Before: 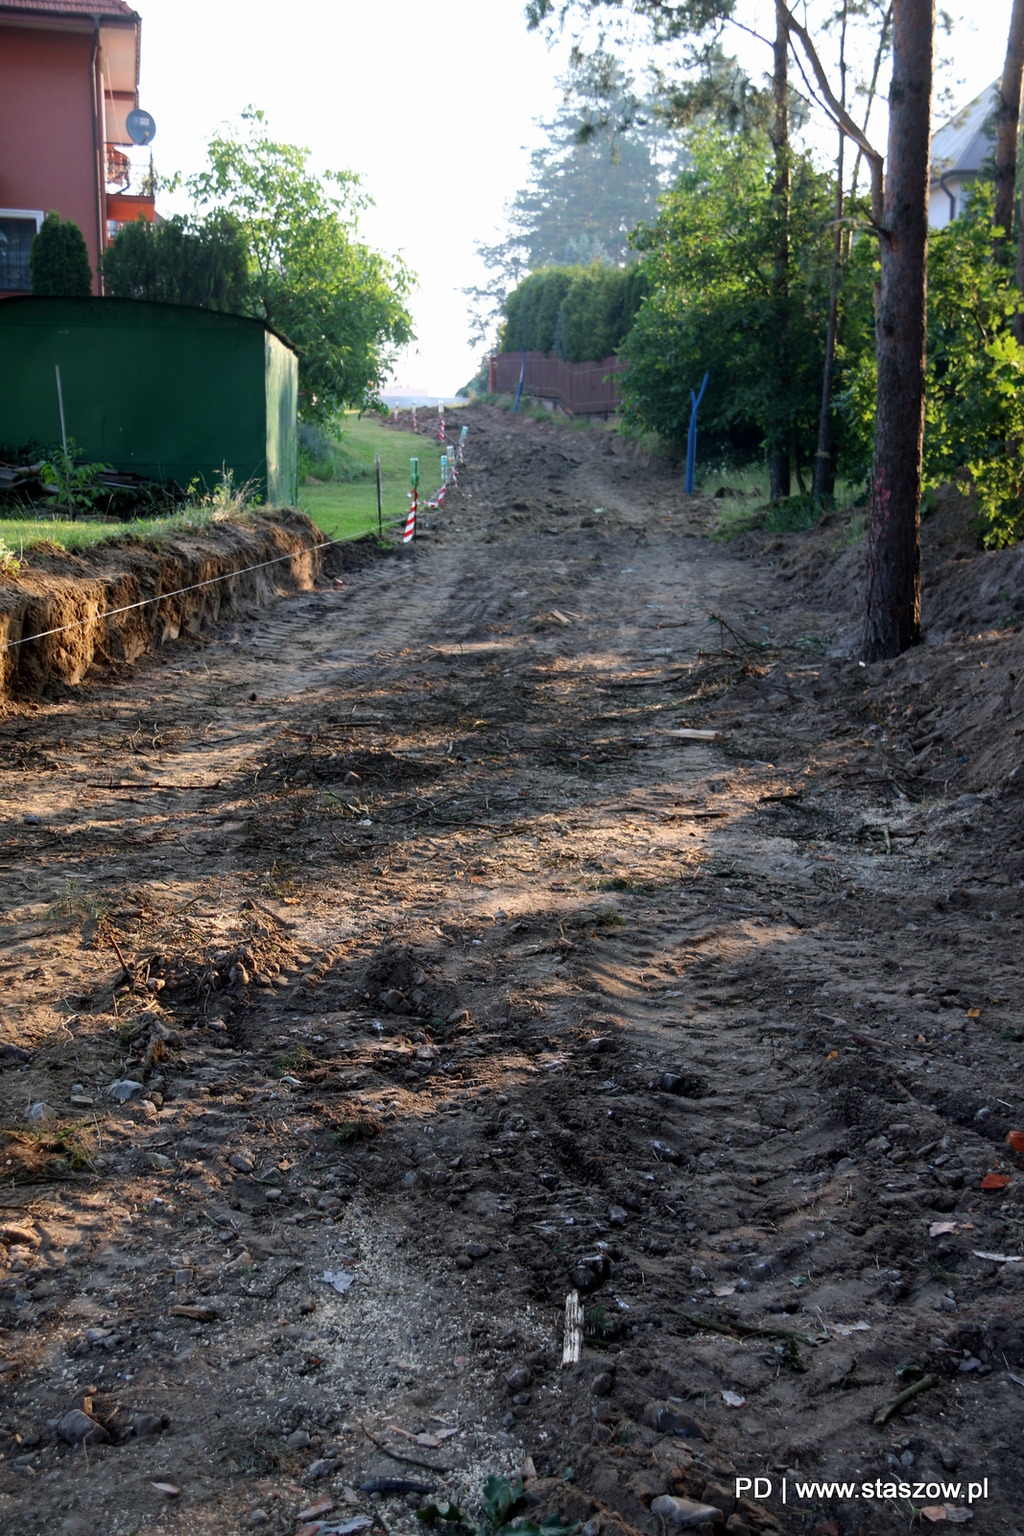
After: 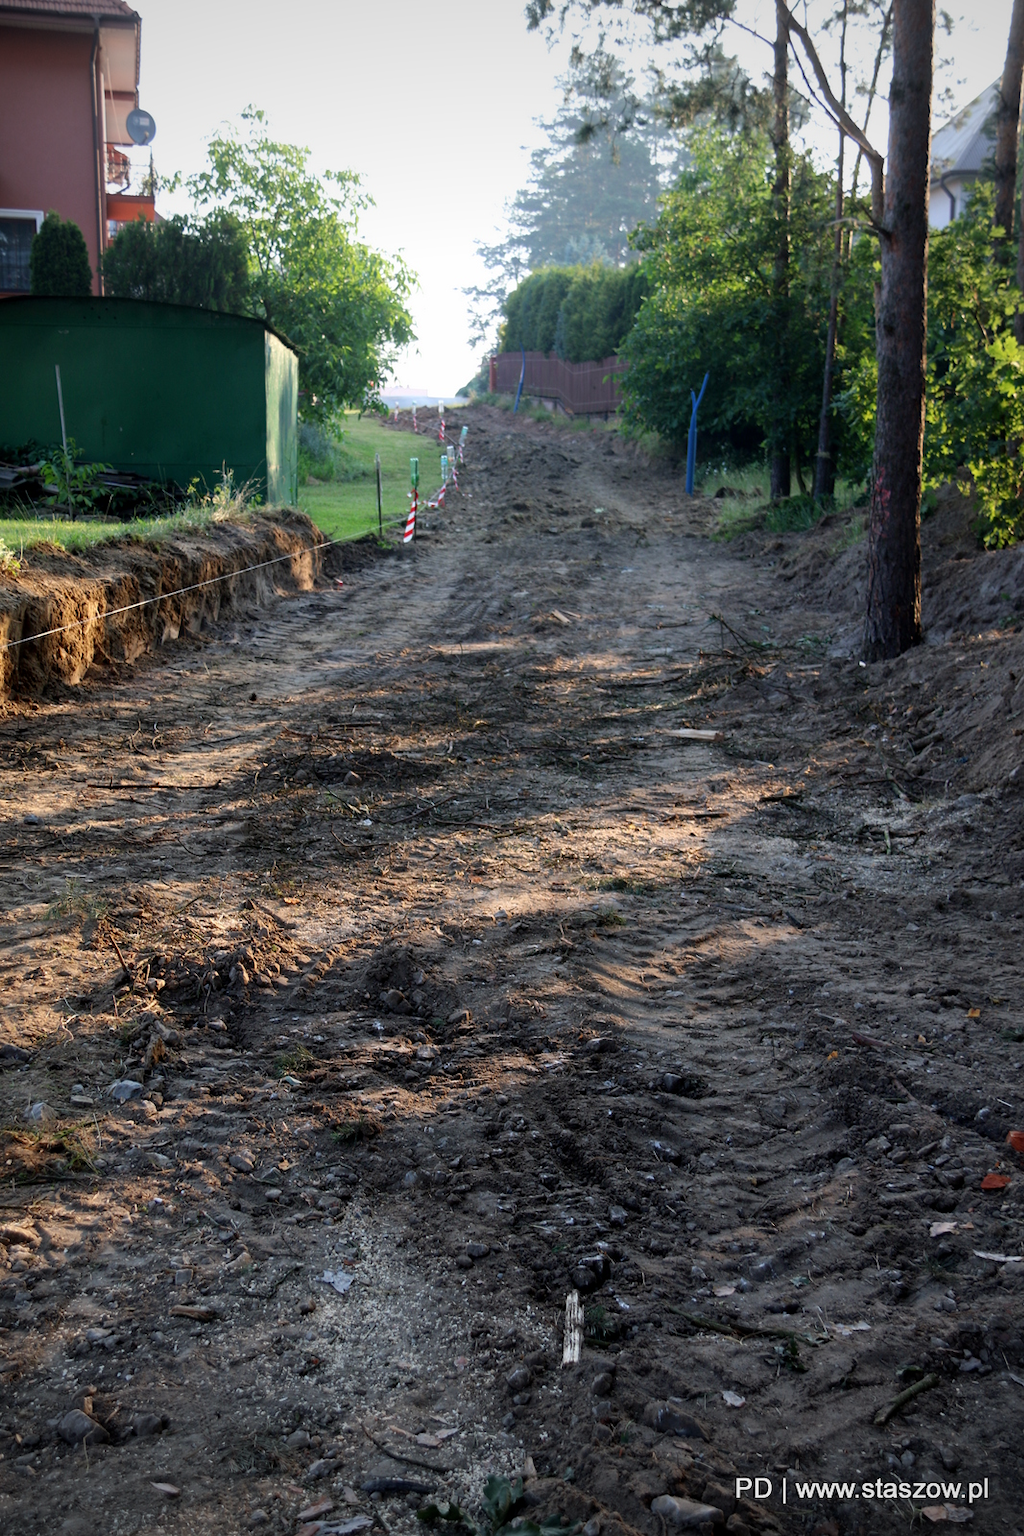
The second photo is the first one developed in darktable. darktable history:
vignetting: fall-off start 84.96%, fall-off radius 80.94%, width/height ratio 1.216, unbound false
